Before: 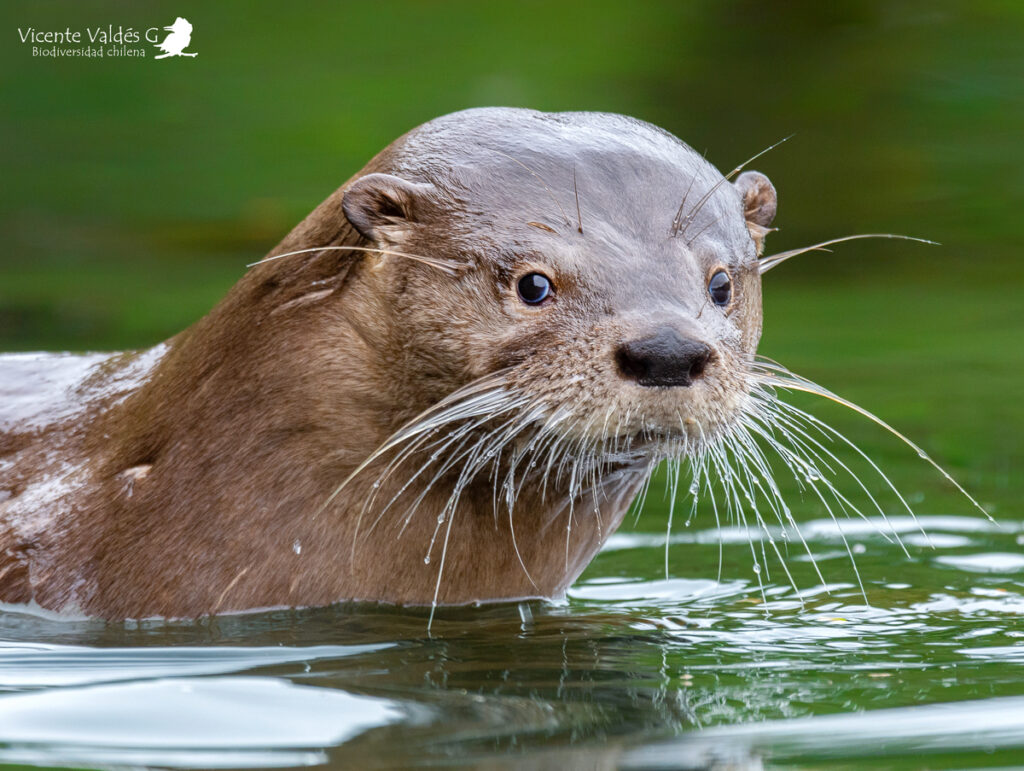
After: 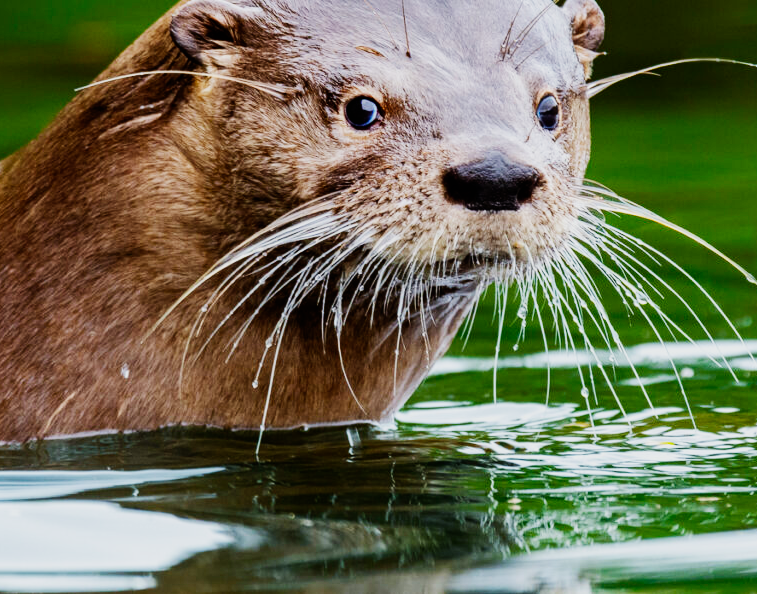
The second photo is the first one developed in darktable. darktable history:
color balance rgb: global vibrance 42.74%
tone equalizer: -8 EV -0.417 EV, -7 EV -0.389 EV, -6 EV -0.333 EV, -5 EV -0.222 EV, -3 EV 0.222 EV, -2 EV 0.333 EV, -1 EV 0.389 EV, +0 EV 0.417 EV, edges refinement/feathering 500, mask exposure compensation -1.57 EV, preserve details no
sigmoid: contrast 1.7, skew -0.2, preserve hue 0%, red attenuation 0.1, red rotation 0.035, green attenuation 0.1, green rotation -0.017, blue attenuation 0.15, blue rotation -0.052, base primaries Rec2020
crop: left 16.871%, top 22.857%, right 9.116%
